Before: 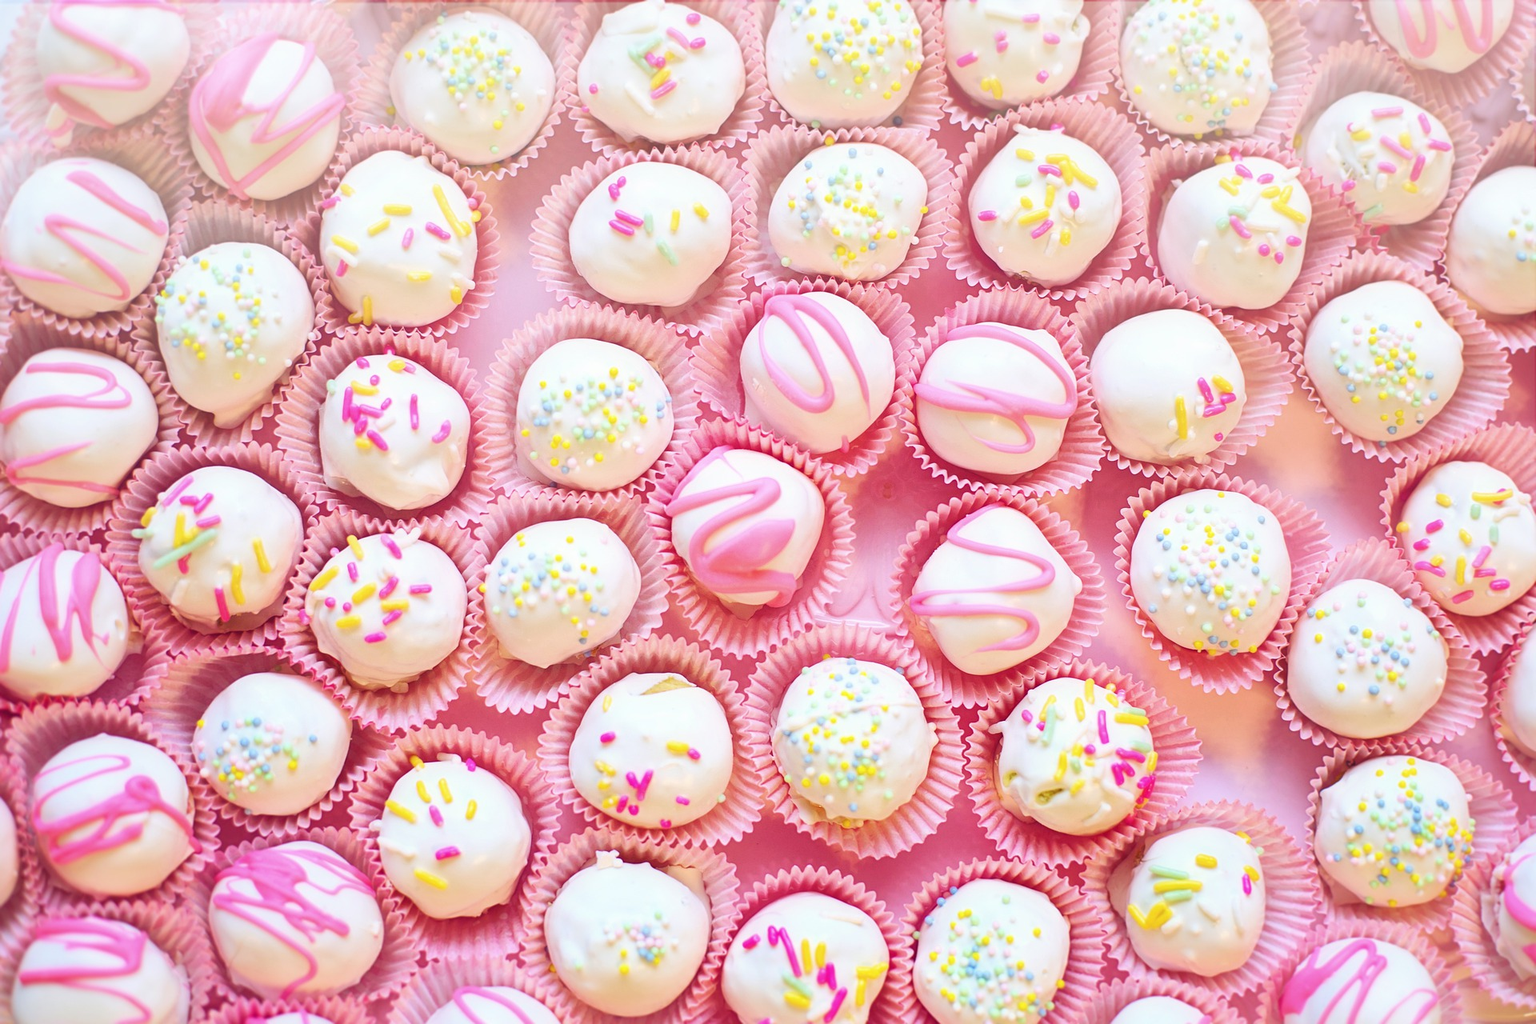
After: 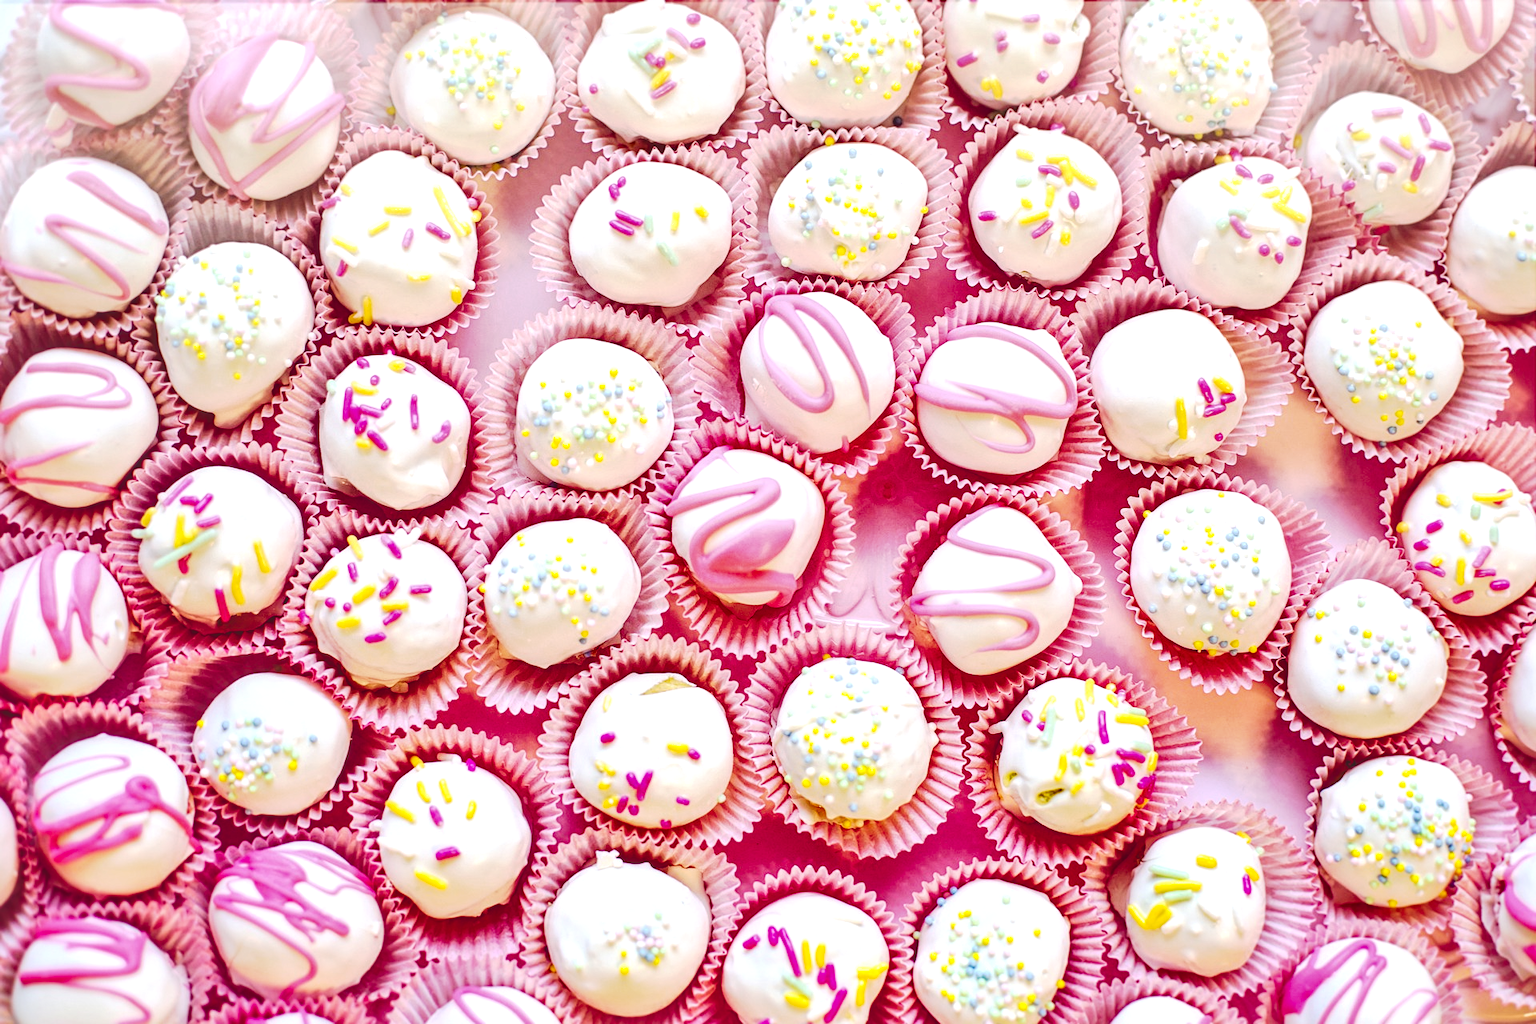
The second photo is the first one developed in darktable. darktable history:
shadows and highlights: soften with gaussian
tone curve: curves: ch0 [(0, 0) (0.003, 0.235) (0.011, 0.235) (0.025, 0.235) (0.044, 0.235) (0.069, 0.235) (0.1, 0.237) (0.136, 0.239) (0.177, 0.243) (0.224, 0.256) (0.277, 0.287) (0.335, 0.329) (0.399, 0.391) (0.468, 0.476) (0.543, 0.574) (0.623, 0.683) (0.709, 0.778) (0.801, 0.869) (0.898, 0.924) (1, 1)], preserve colors none
exposure: exposure 0.2 EV, compensate highlight preservation false
local contrast: detail 130%
